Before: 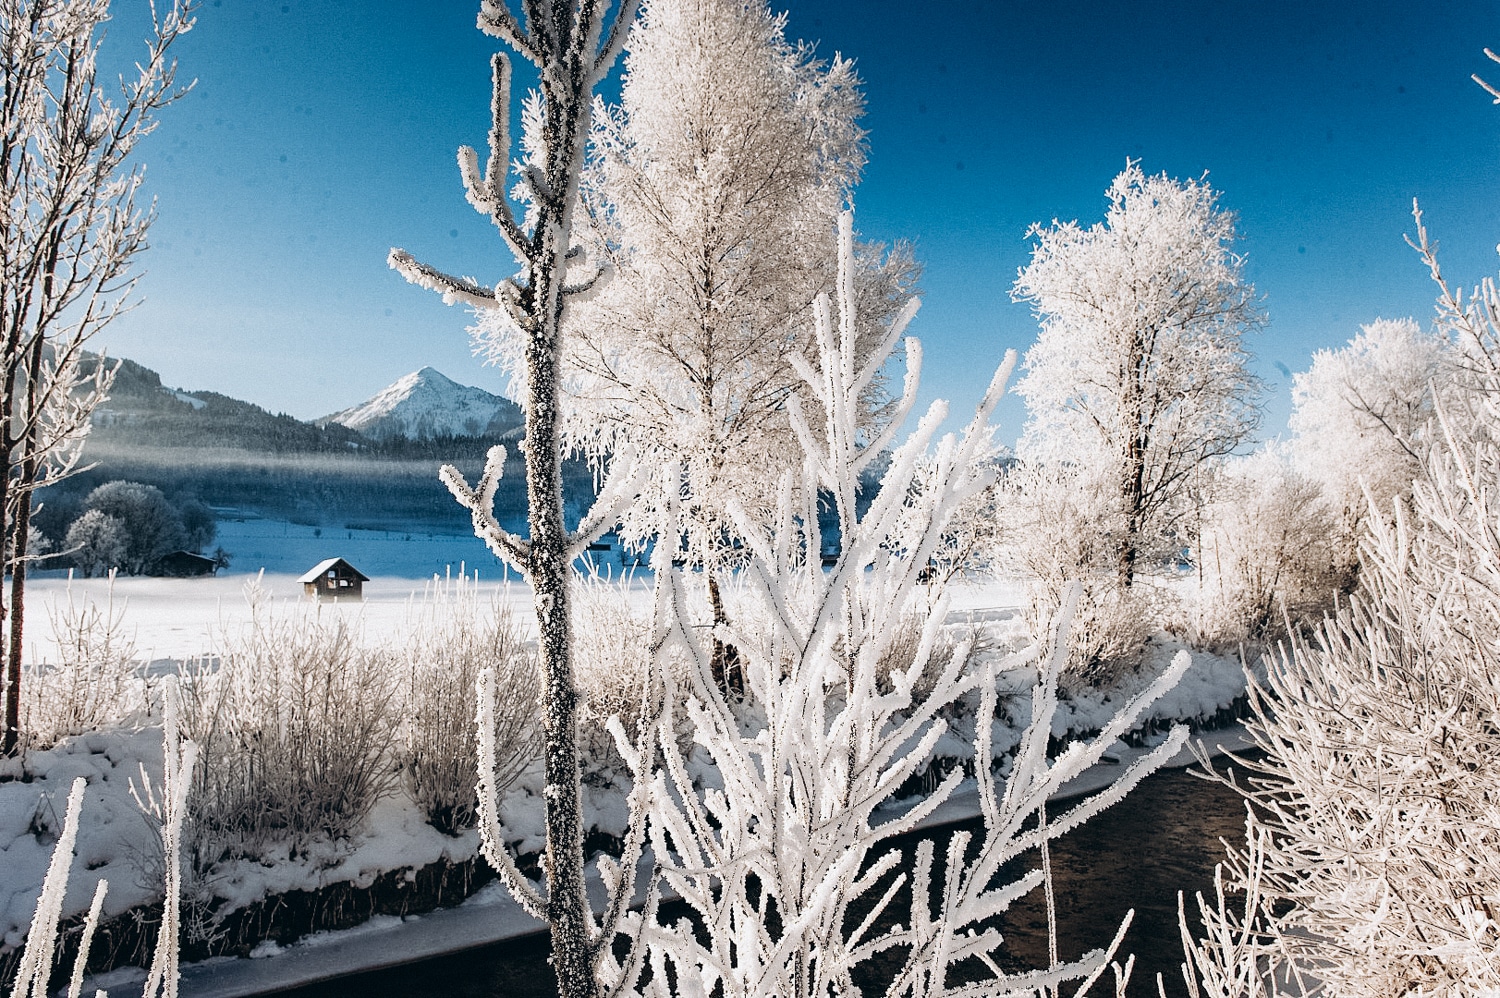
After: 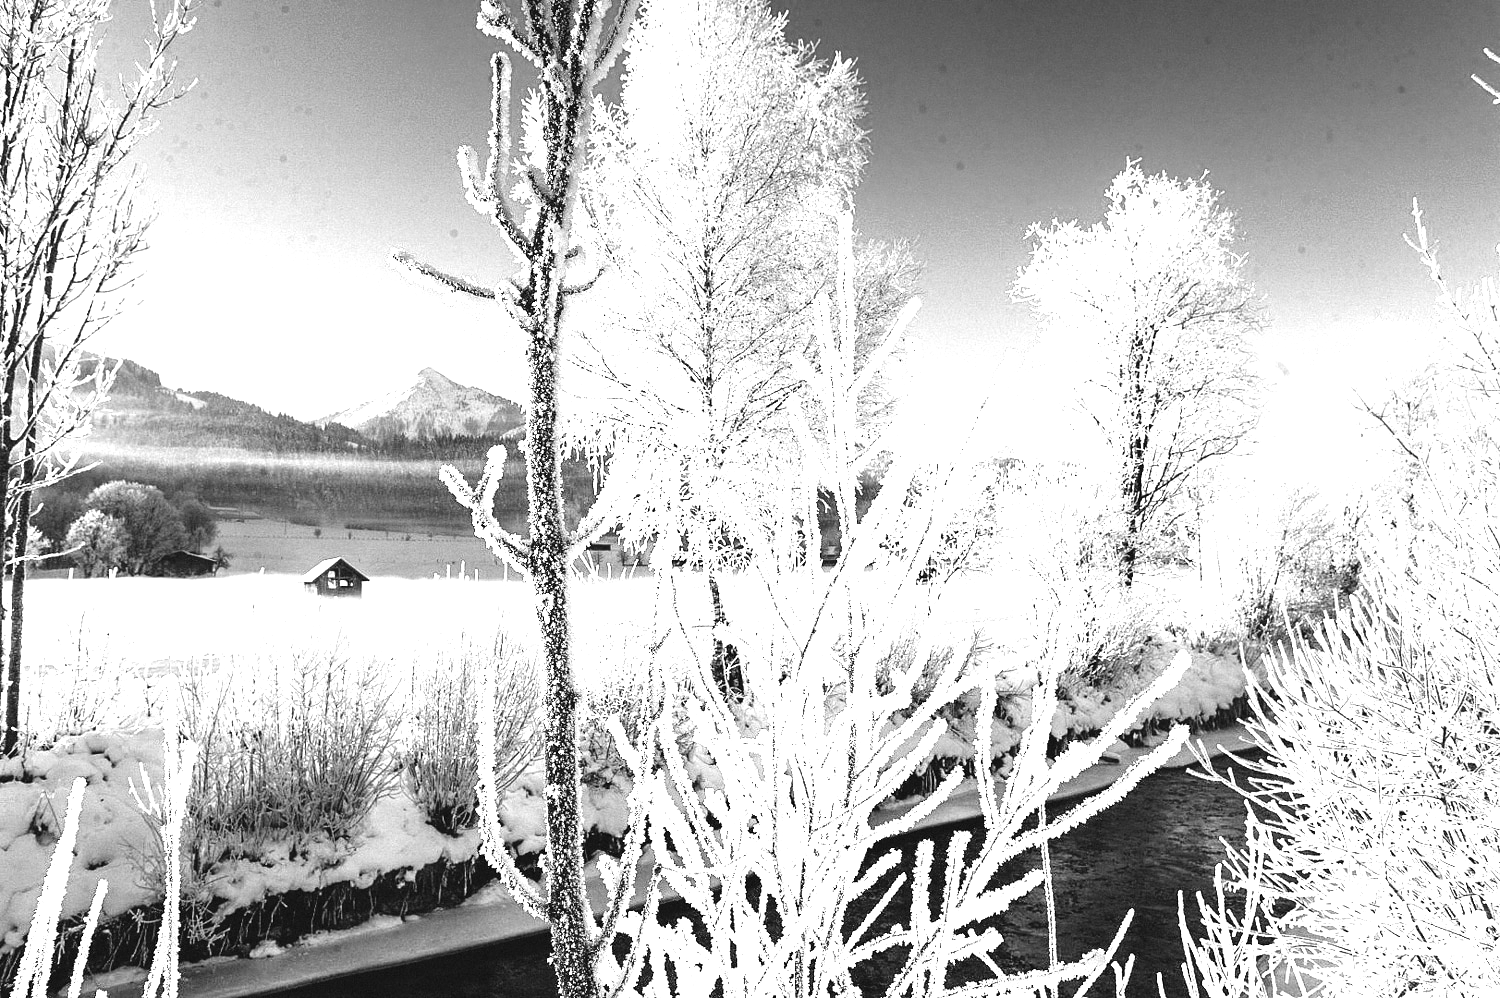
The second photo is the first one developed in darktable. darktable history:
exposure: black level correction 0, exposure 1.388 EV, compensate exposure bias true, compensate highlight preservation false
monochrome: on, module defaults
